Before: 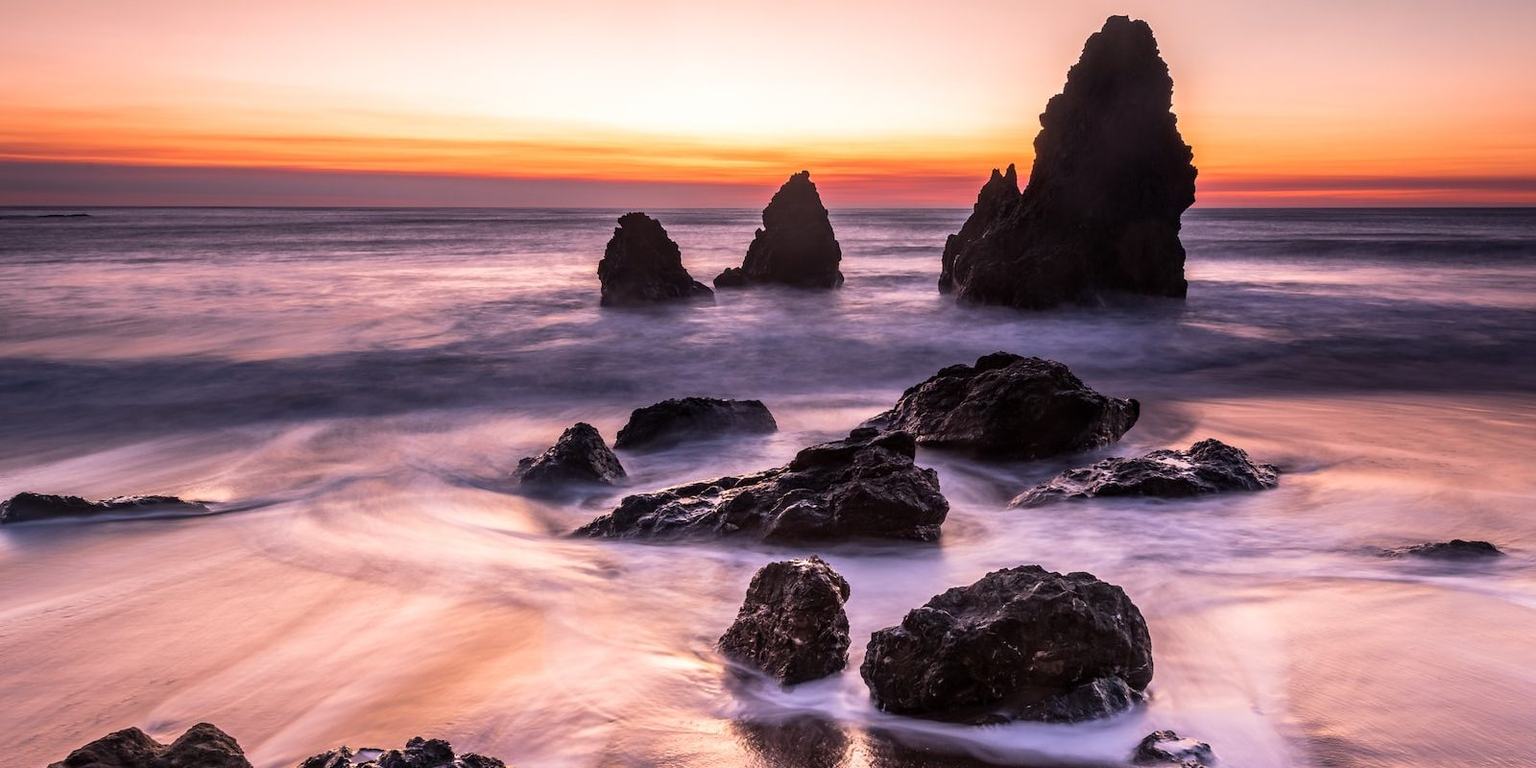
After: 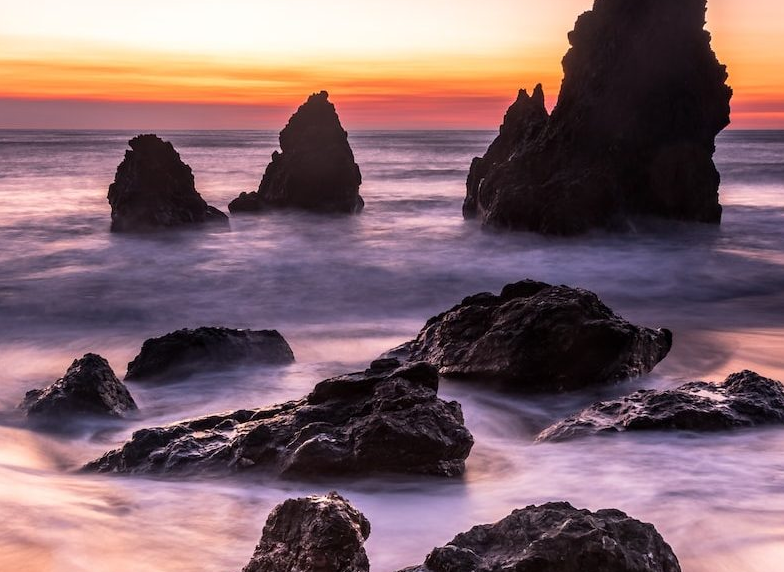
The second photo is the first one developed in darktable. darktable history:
crop: left 32.243%, top 10.936%, right 18.697%, bottom 17.563%
